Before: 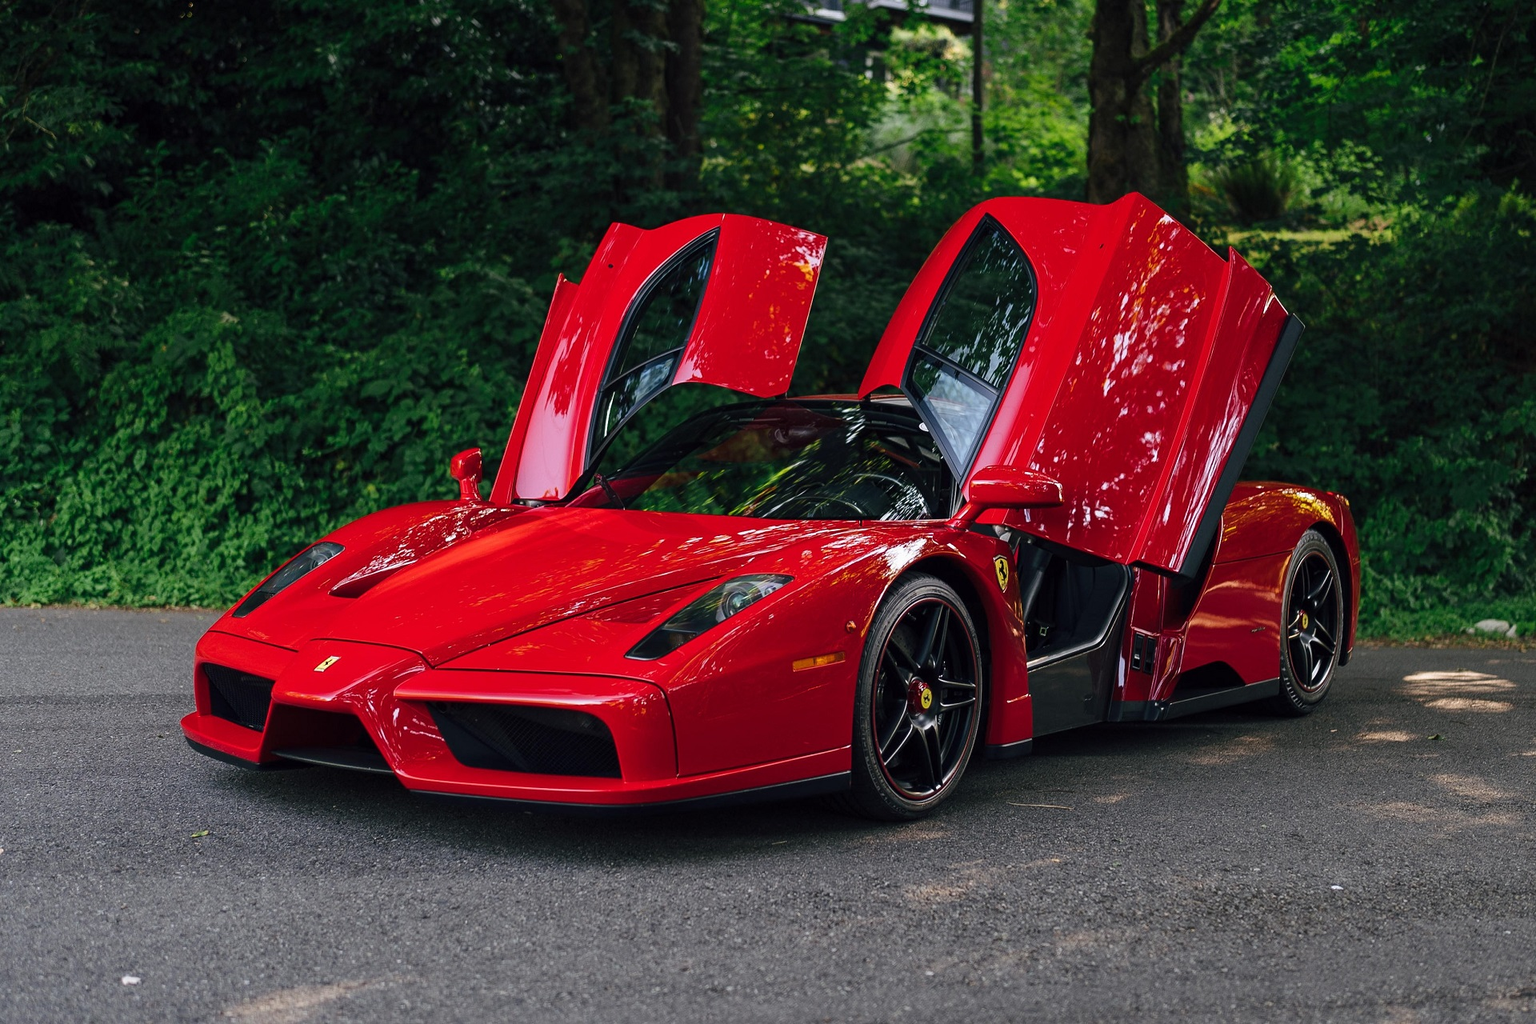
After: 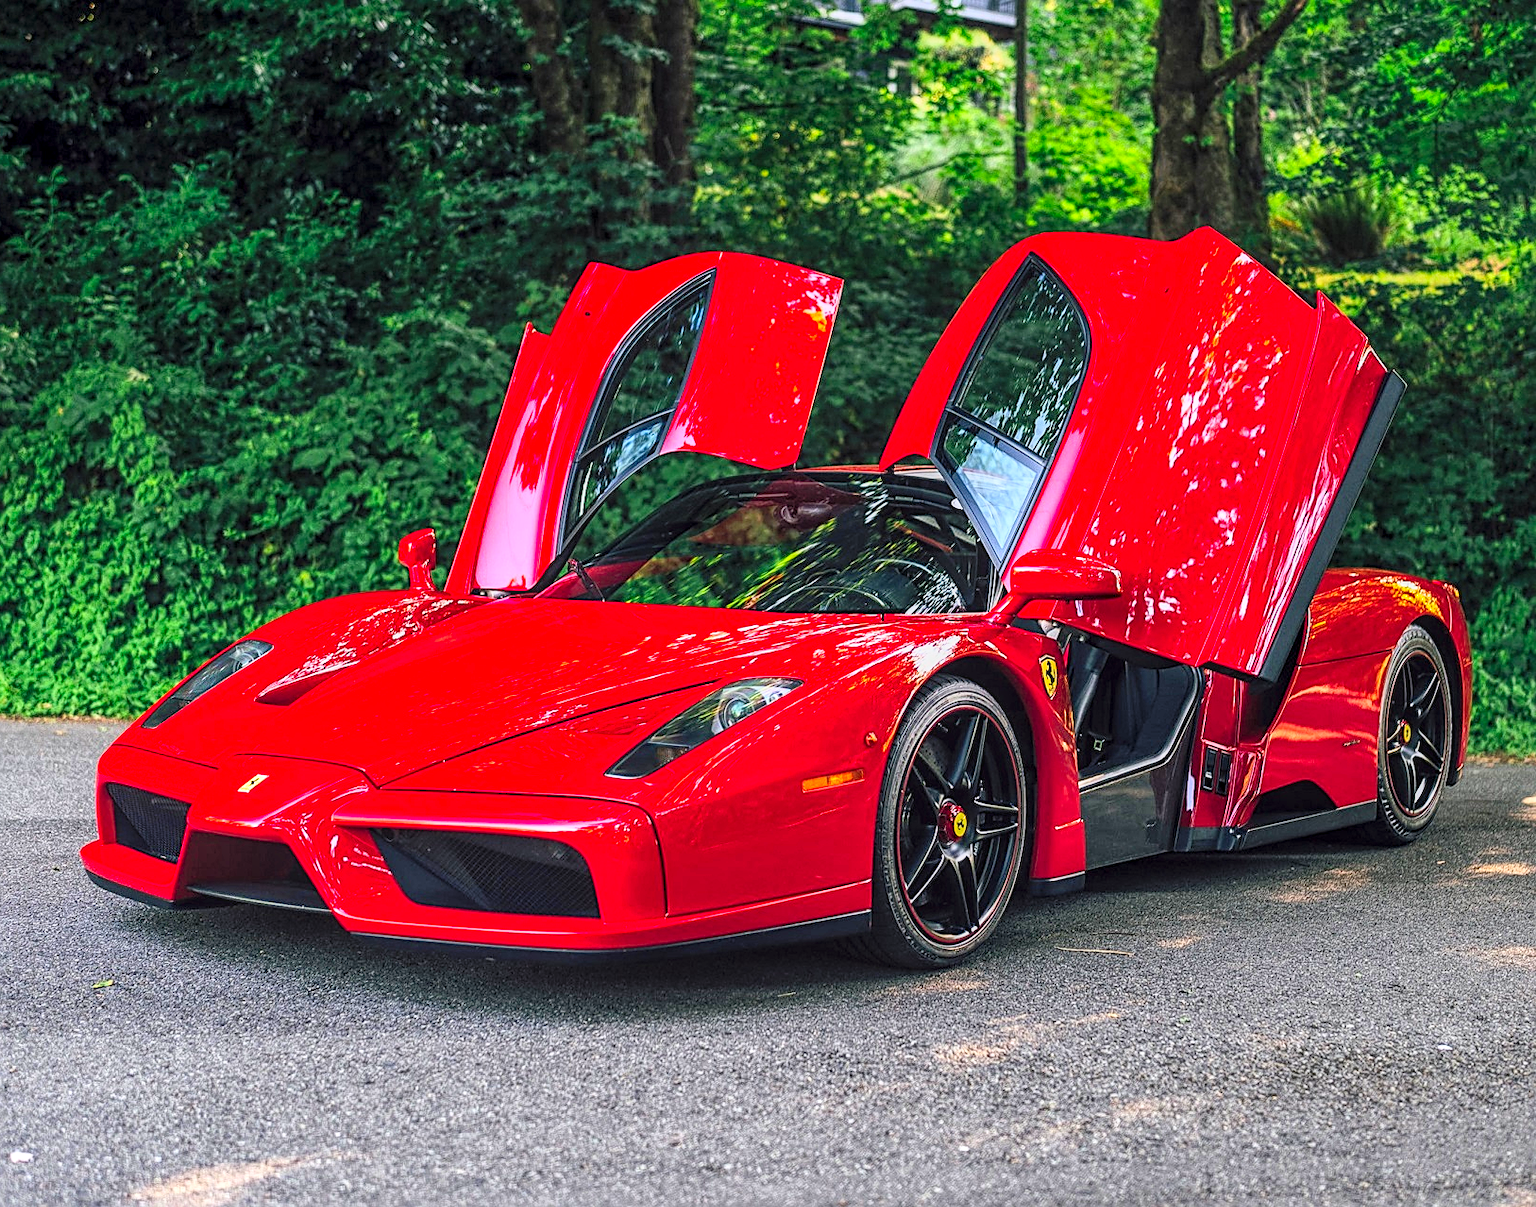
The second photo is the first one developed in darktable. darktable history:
shadows and highlights: on, module defaults
tone curve: curves: ch0 [(0, 0) (0.003, 0.004) (0.011, 0.016) (0.025, 0.035) (0.044, 0.062) (0.069, 0.097) (0.1, 0.143) (0.136, 0.205) (0.177, 0.276) (0.224, 0.36) (0.277, 0.461) (0.335, 0.584) (0.399, 0.686) (0.468, 0.783) (0.543, 0.868) (0.623, 0.927) (0.709, 0.96) (0.801, 0.974) (0.898, 0.986) (1, 1)], color space Lab, linked channels, preserve colors none
local contrast: highlights 75%, shadows 55%, detail 177%, midtone range 0.21
crop: left 7.379%, right 7.853%
sharpen: on, module defaults
